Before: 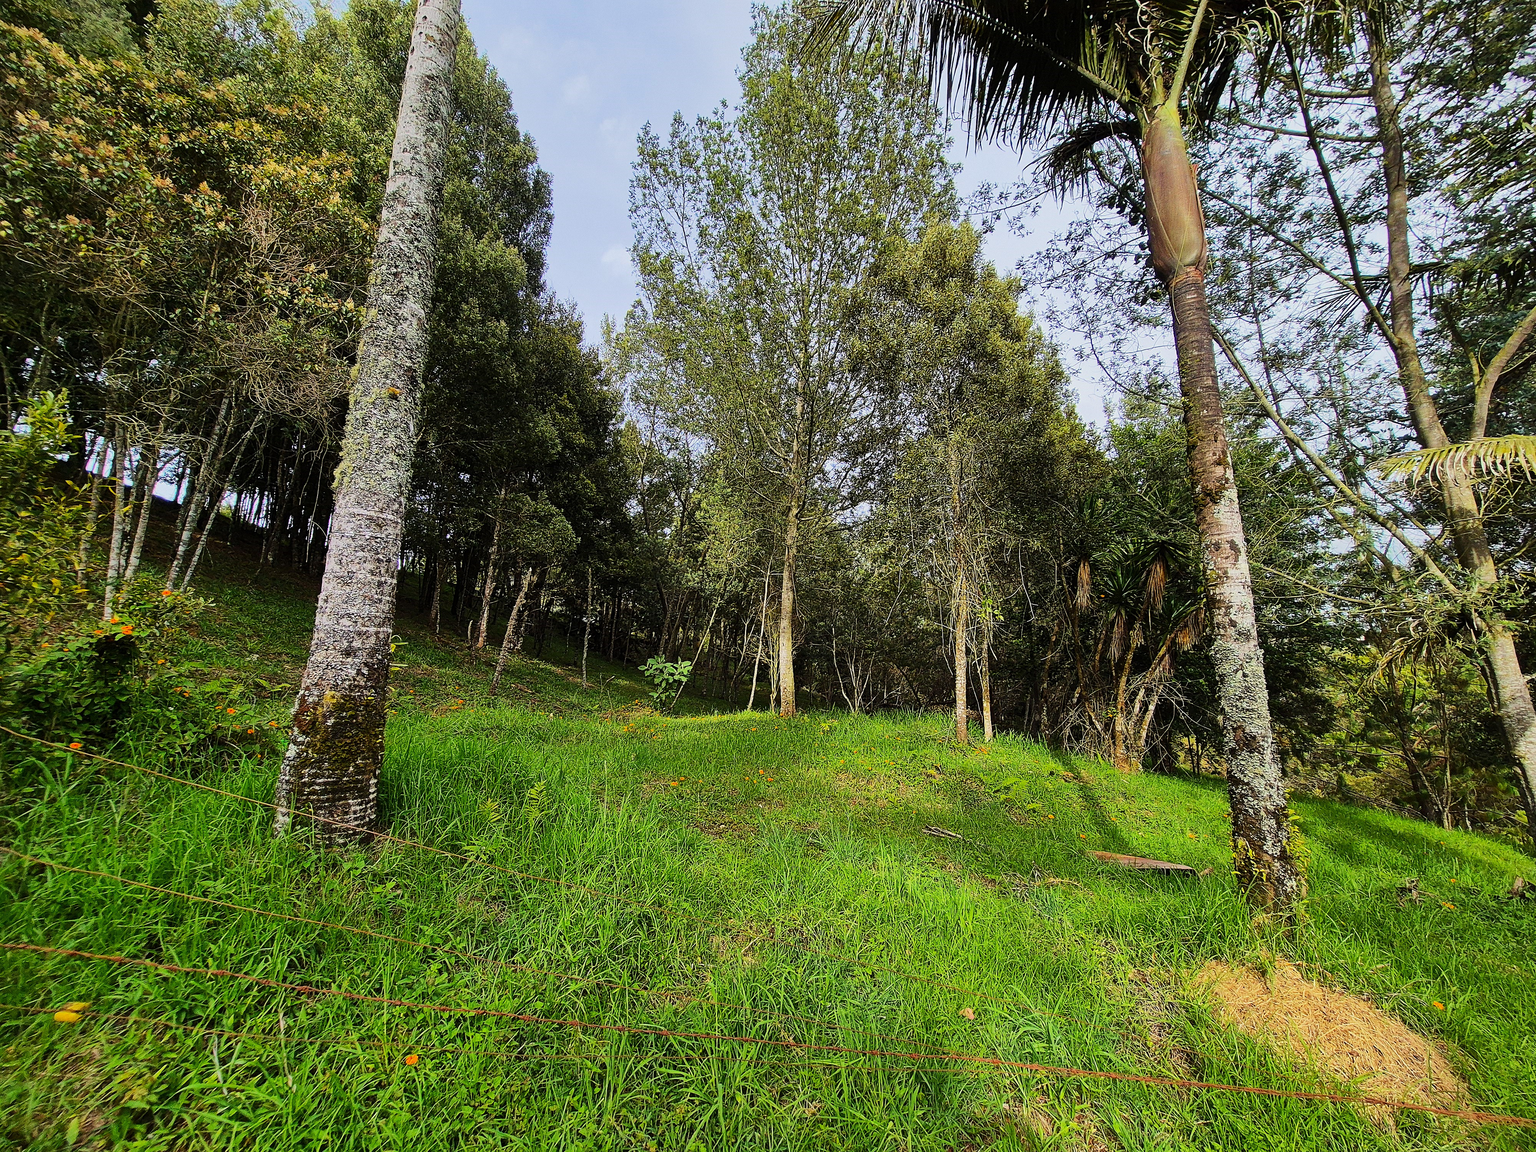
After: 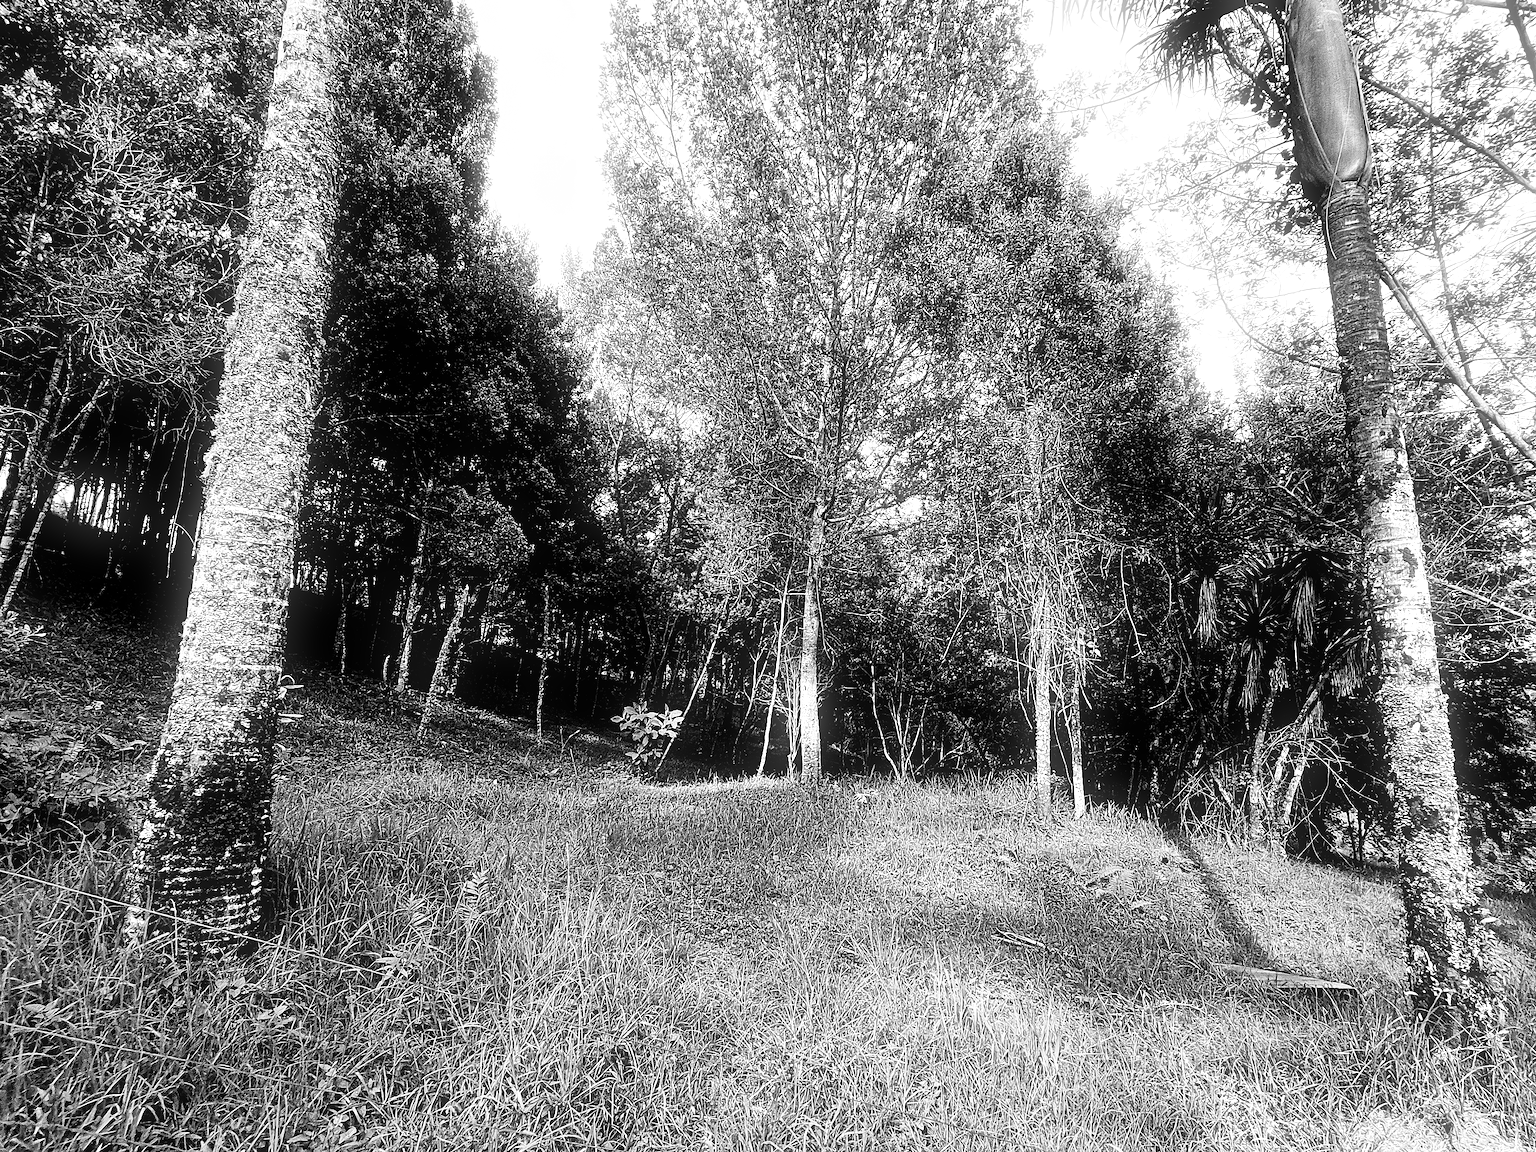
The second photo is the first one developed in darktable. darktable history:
levels: levels [0.052, 0.496, 0.908]
crop and rotate: left 11.831%, top 11.346%, right 13.429%, bottom 13.899%
bloom: size 9%, threshold 100%, strength 7%
filmic rgb: white relative exposure 2.2 EV, hardness 6.97
monochrome: on, module defaults
